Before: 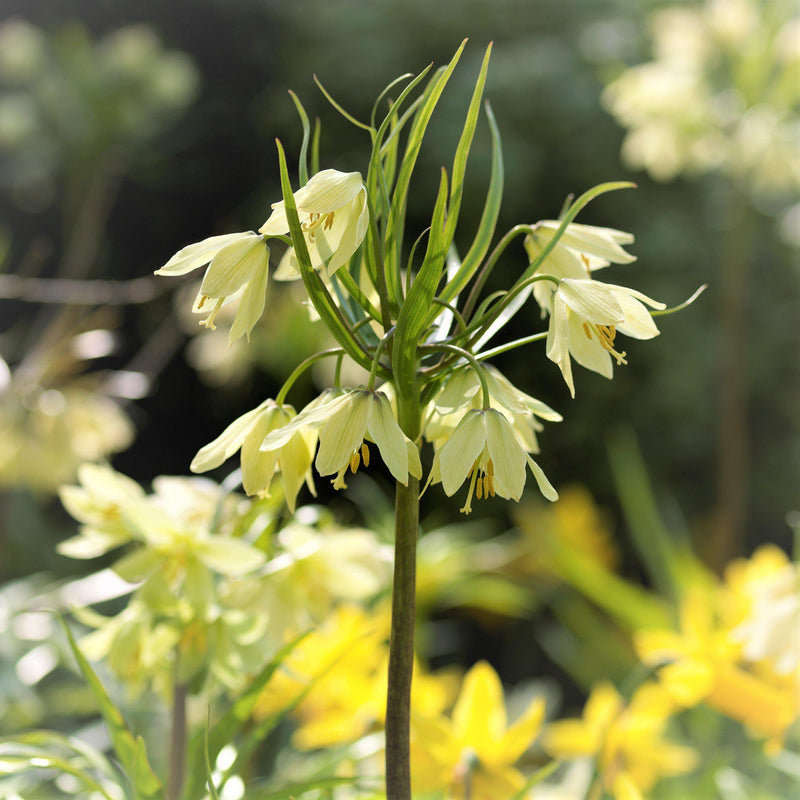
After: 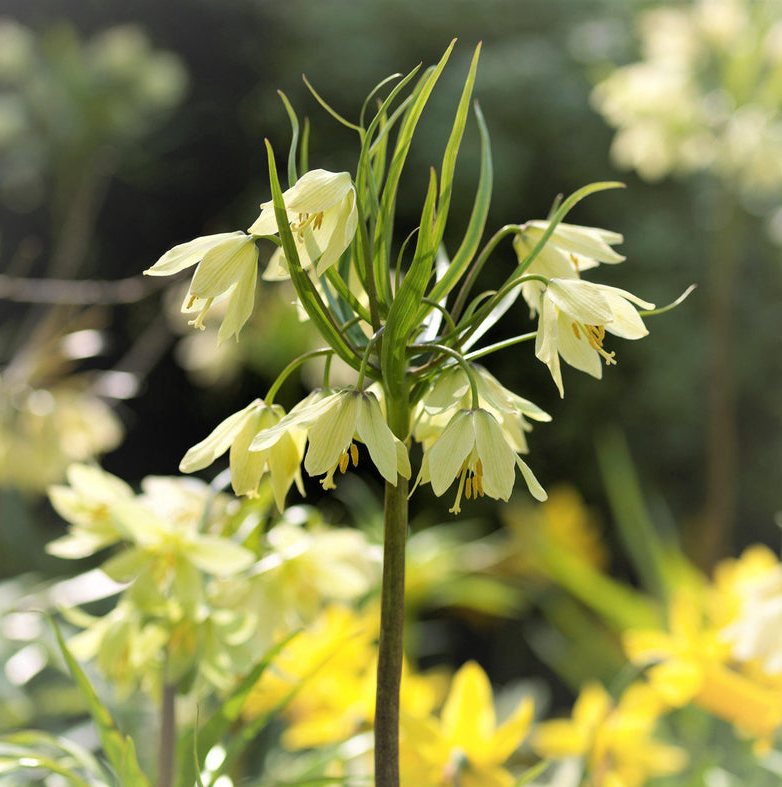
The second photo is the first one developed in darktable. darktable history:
crop and rotate: left 1.435%, right 0.707%, bottom 1.538%
